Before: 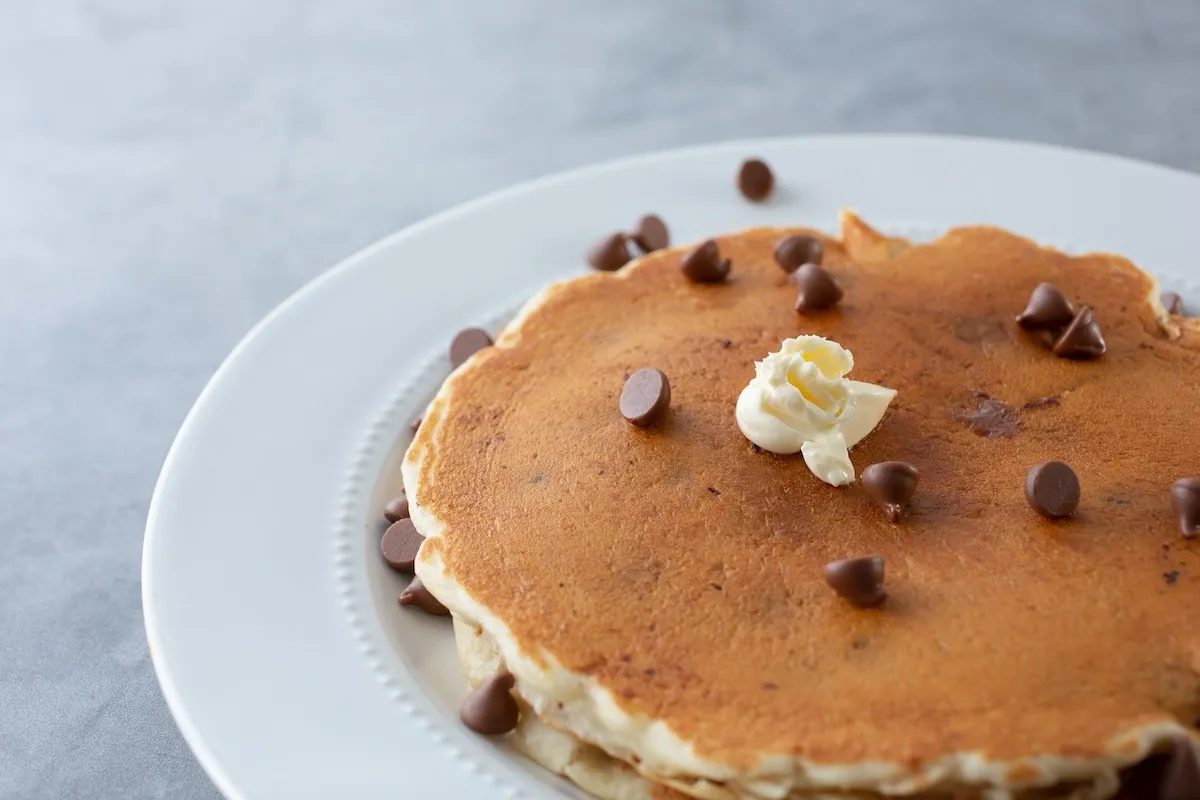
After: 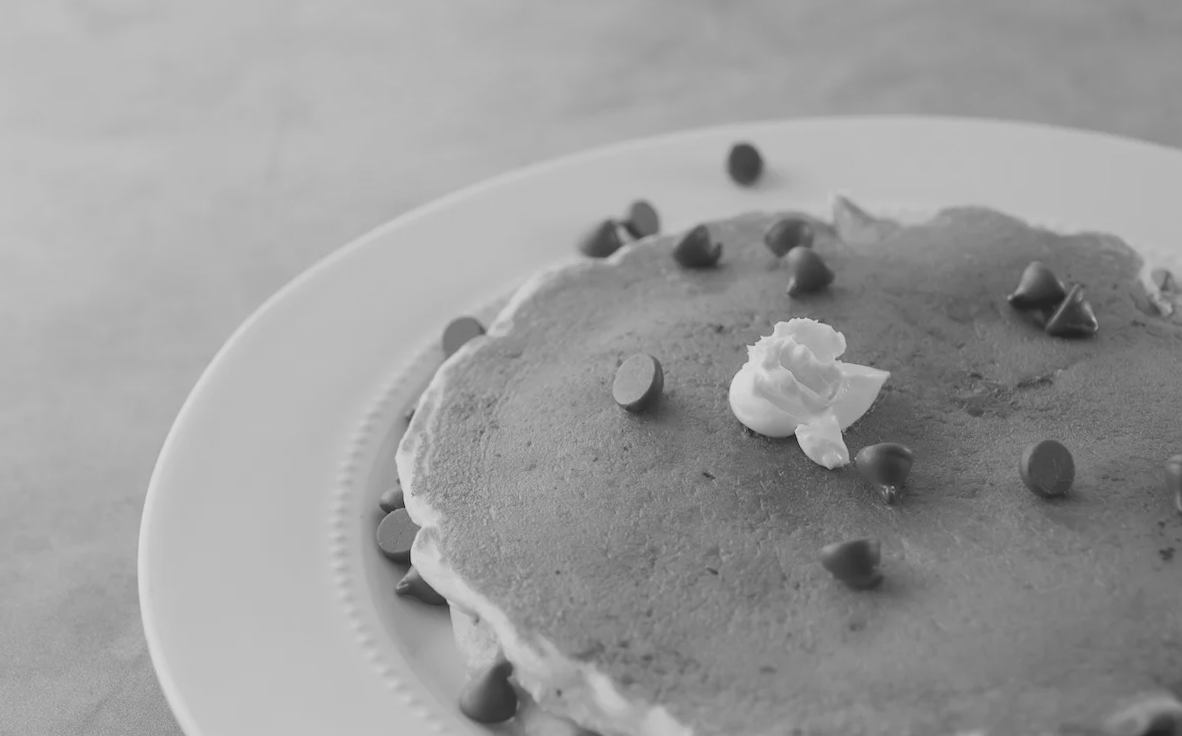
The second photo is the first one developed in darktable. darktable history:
white balance: red 0.986, blue 1.01
rotate and perspective: rotation -1°, crop left 0.011, crop right 0.989, crop top 0.025, crop bottom 0.975
crop: top 0.448%, right 0.264%, bottom 5.045%
monochrome: on, module defaults
contrast brightness saturation: contrast -0.26, saturation -0.43
